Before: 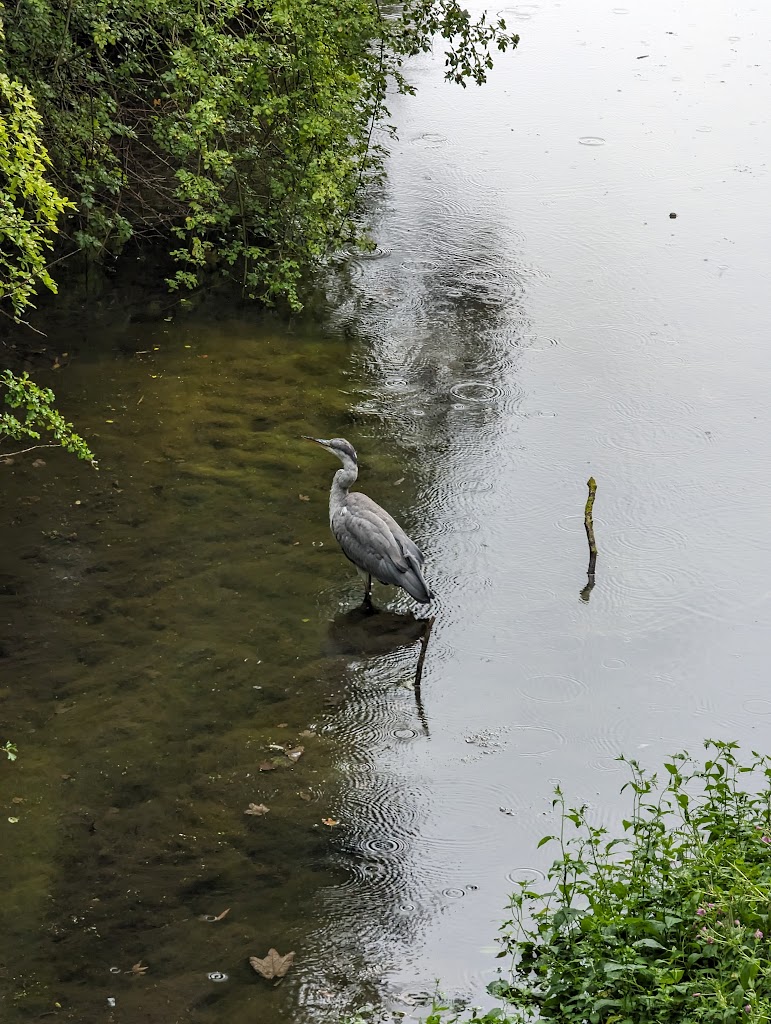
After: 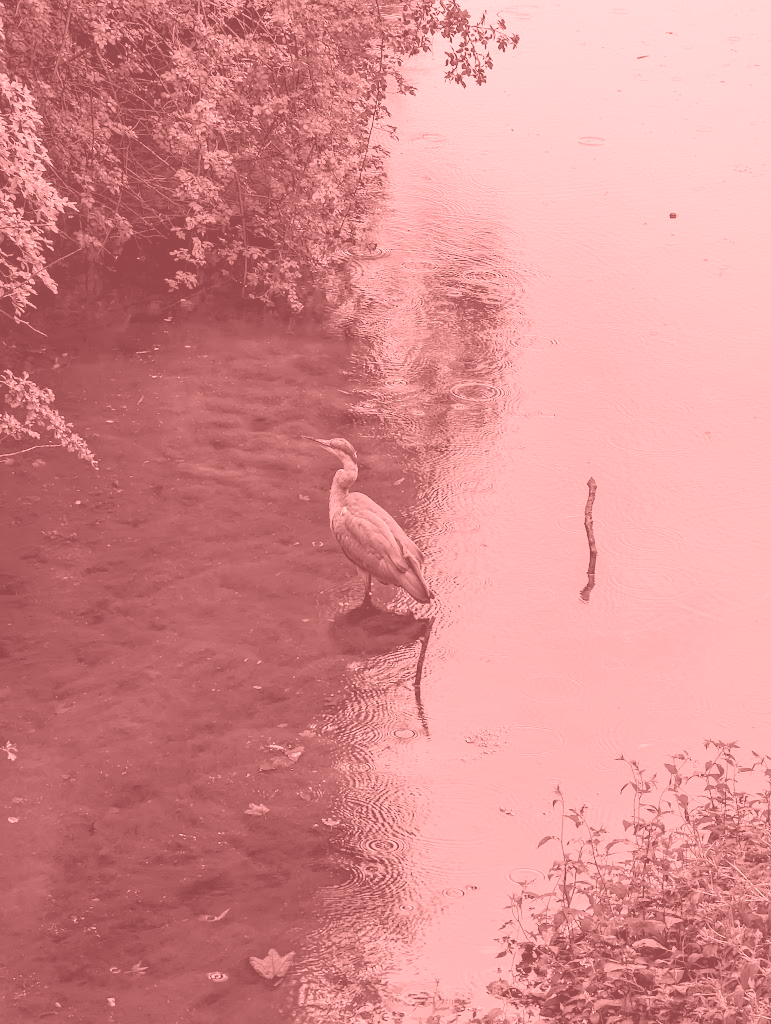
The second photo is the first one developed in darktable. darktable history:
colorize: saturation 51%, source mix 50.67%, lightness 50.67%
color balance rgb: global offset › luminance -0.51%, perceptual saturation grading › global saturation 27.53%, perceptual saturation grading › highlights -25%, perceptual saturation grading › shadows 25%, perceptual brilliance grading › highlights 6.62%, perceptual brilliance grading › mid-tones 17.07%, perceptual brilliance grading › shadows -5.23%
local contrast: highlights 100%, shadows 100%, detail 120%, midtone range 0.2
